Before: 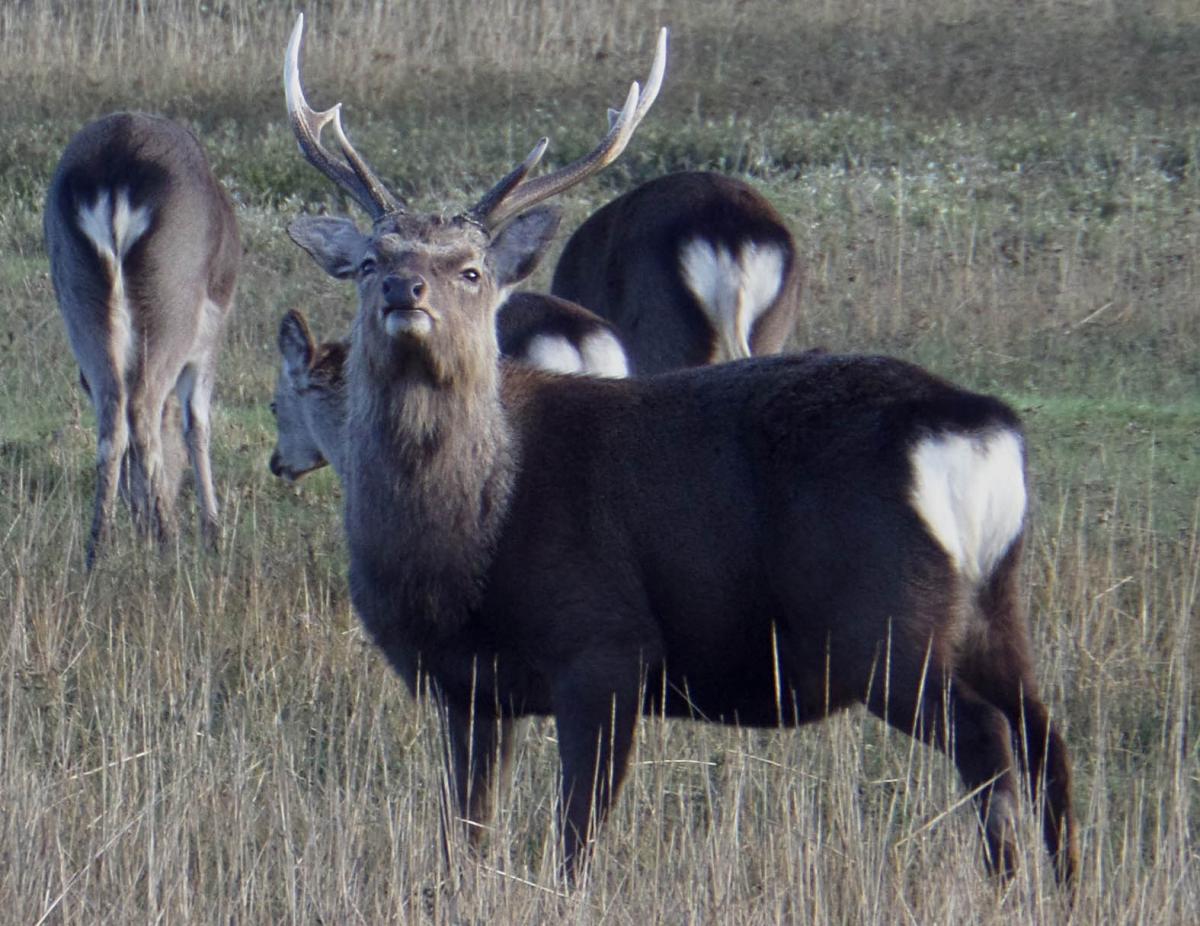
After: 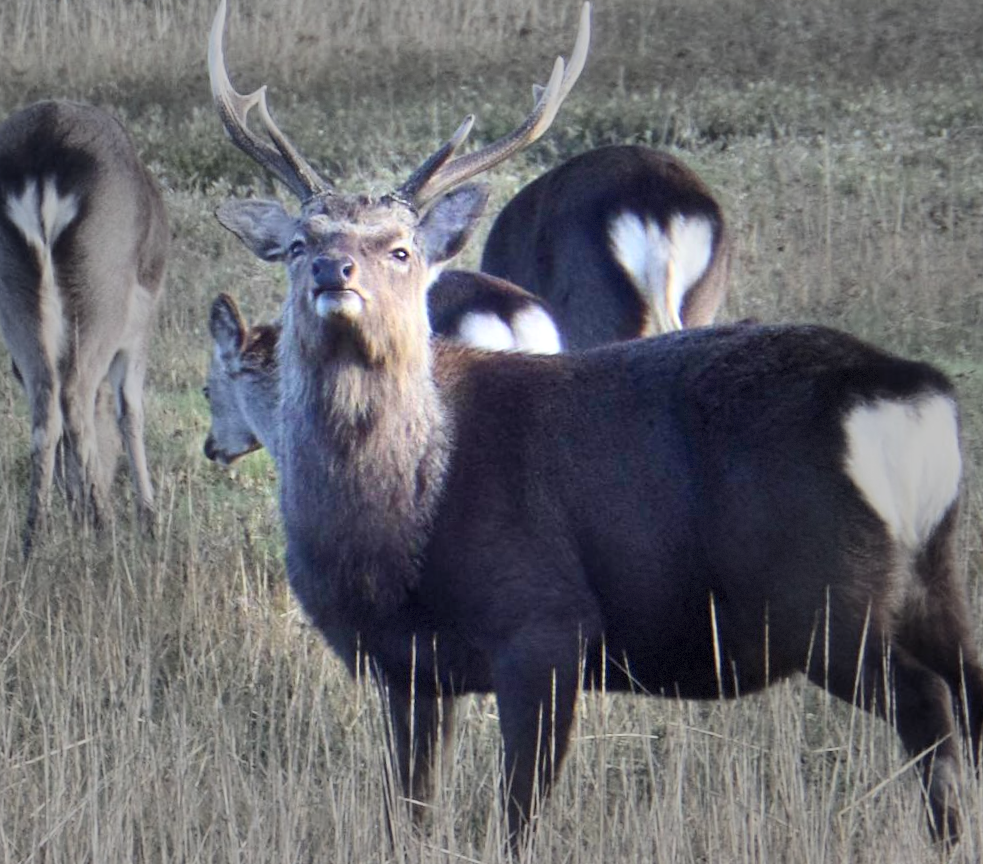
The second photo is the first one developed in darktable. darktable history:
crop and rotate: angle 1.45°, left 4.083%, top 1.166%, right 11.339%, bottom 2.492%
exposure: exposure 0.606 EV, compensate highlight preservation false
vignetting: fall-off start 39.11%, fall-off radius 40.39%, dithering 8-bit output
shadows and highlights: shadows 31.07, highlights -0.113, soften with gaussian
contrast brightness saturation: contrast 0.202, brightness 0.169, saturation 0.226
